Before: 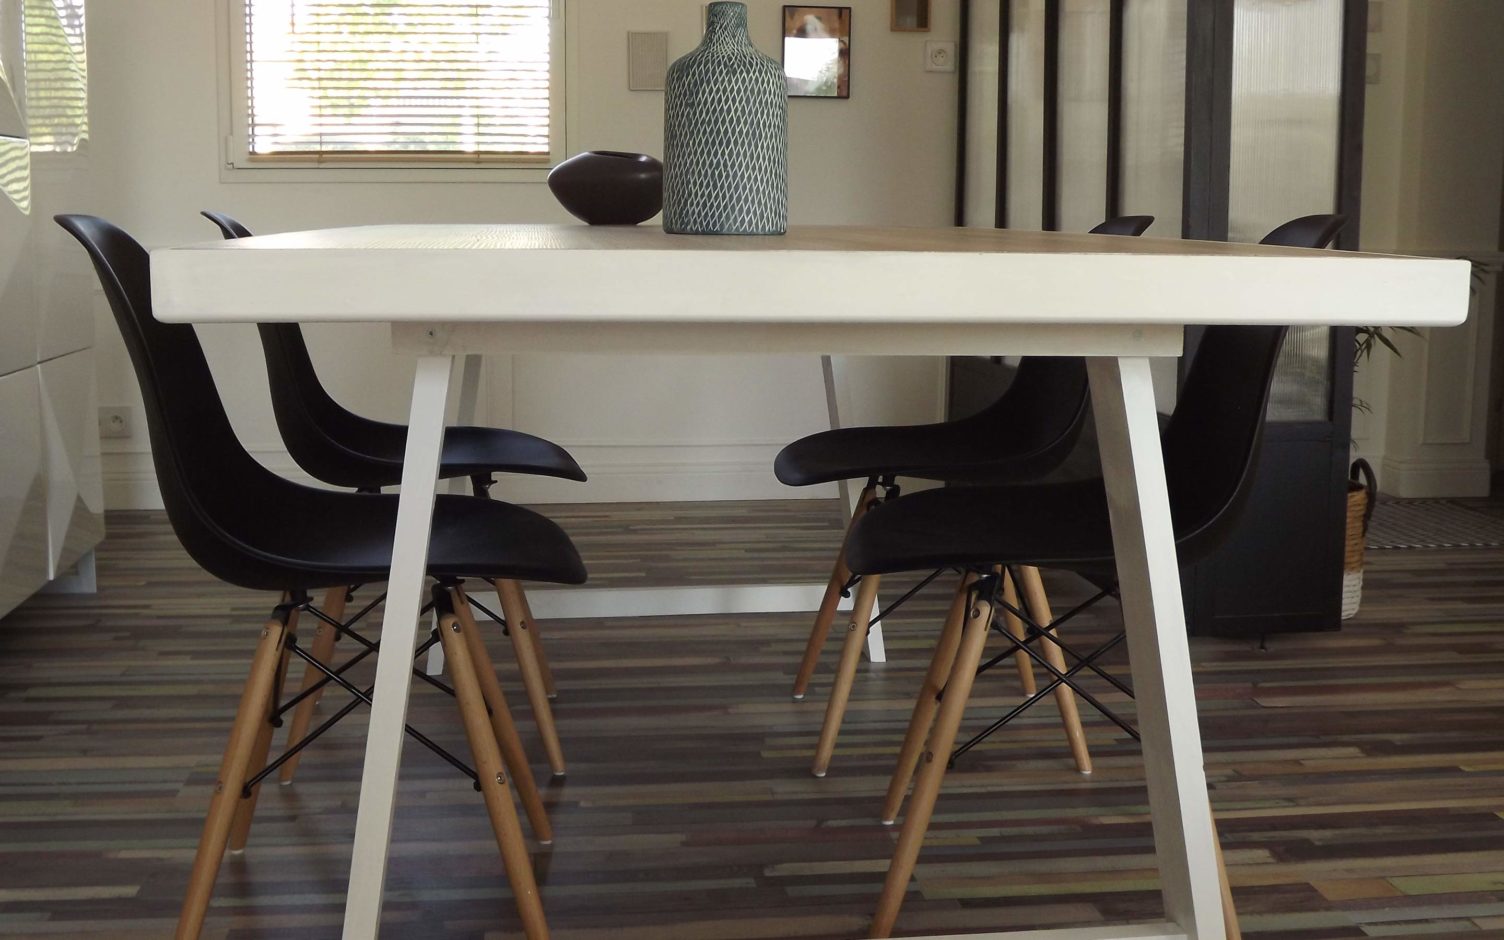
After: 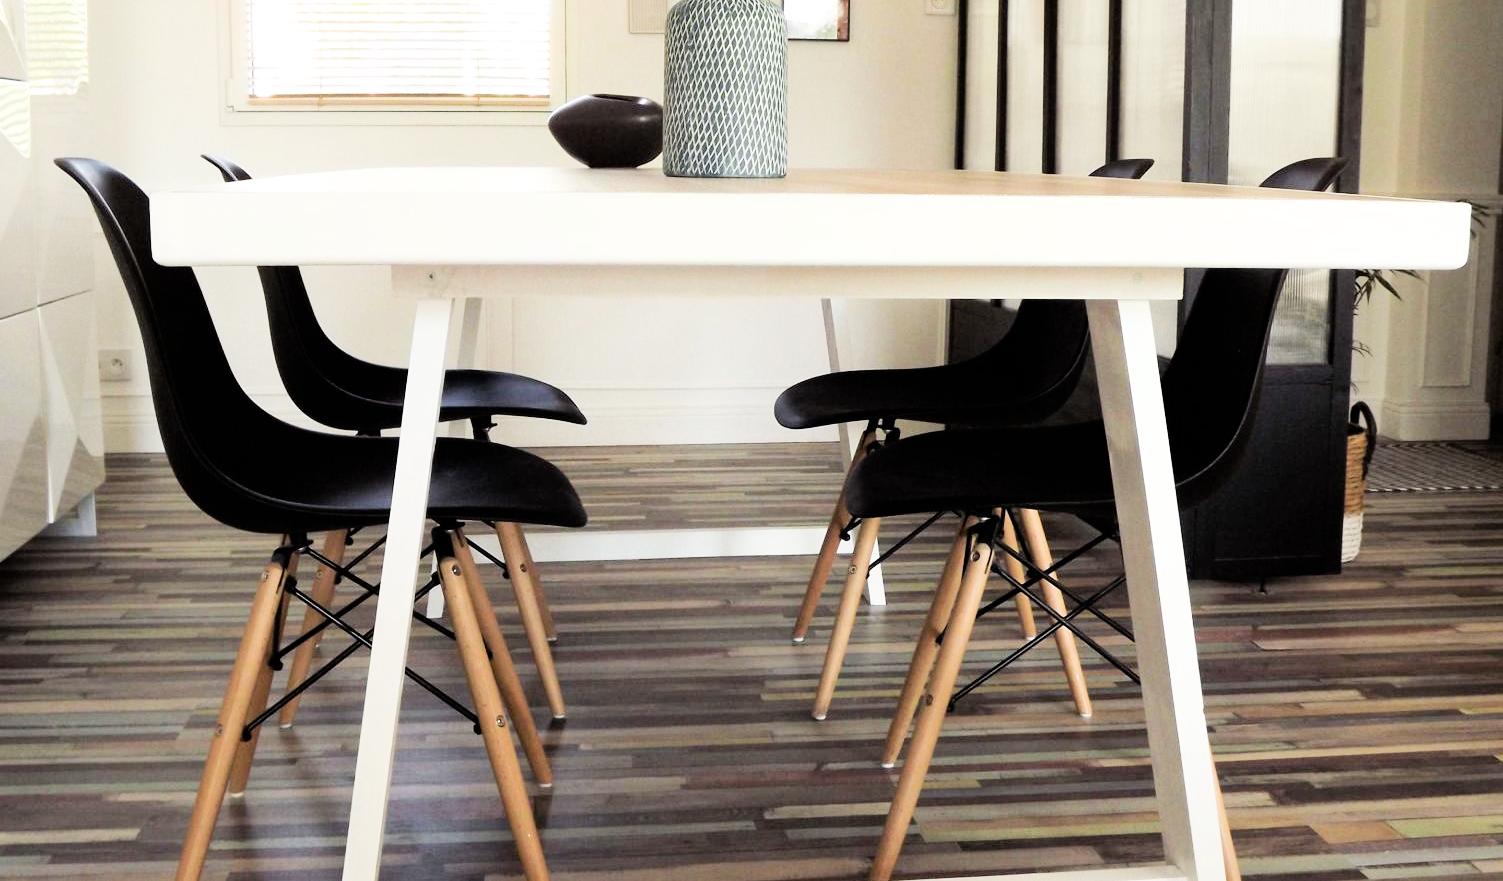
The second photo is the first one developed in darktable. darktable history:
crop and rotate: top 6.25%
filmic rgb: black relative exposure -5 EV, hardness 2.88, contrast 1.4, highlights saturation mix -30%
exposure: black level correction 0.001, exposure 1.719 EV, compensate exposure bias true, compensate highlight preservation false
